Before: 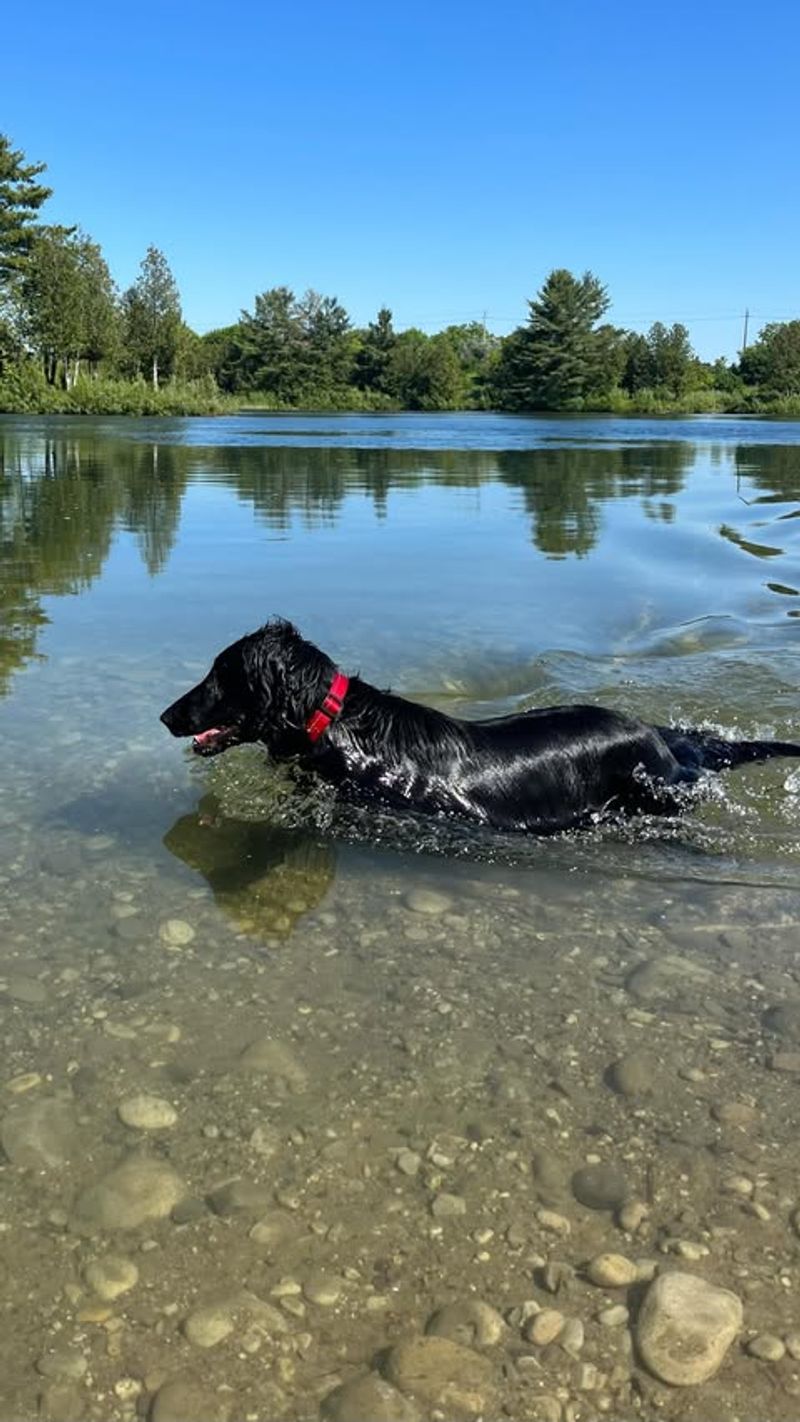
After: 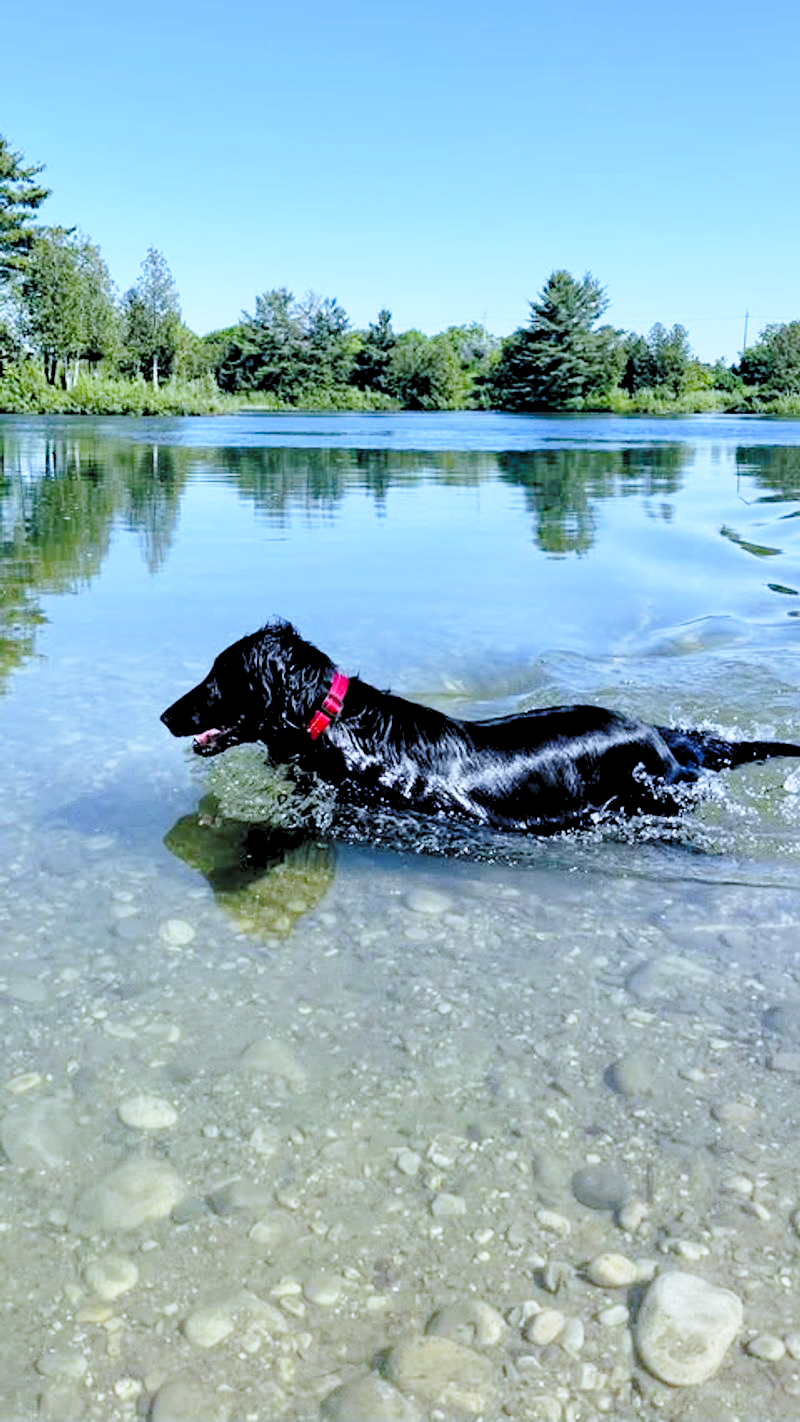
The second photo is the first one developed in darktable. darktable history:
rgb levels: preserve colors sum RGB, levels [[0.038, 0.433, 0.934], [0, 0.5, 1], [0, 0.5, 1]]
base curve: curves: ch0 [(0, 0) (0.032, 0.037) (0.105, 0.228) (0.435, 0.76) (0.856, 0.983) (1, 1)], preserve colors none
white balance: red 0.871, blue 1.249
